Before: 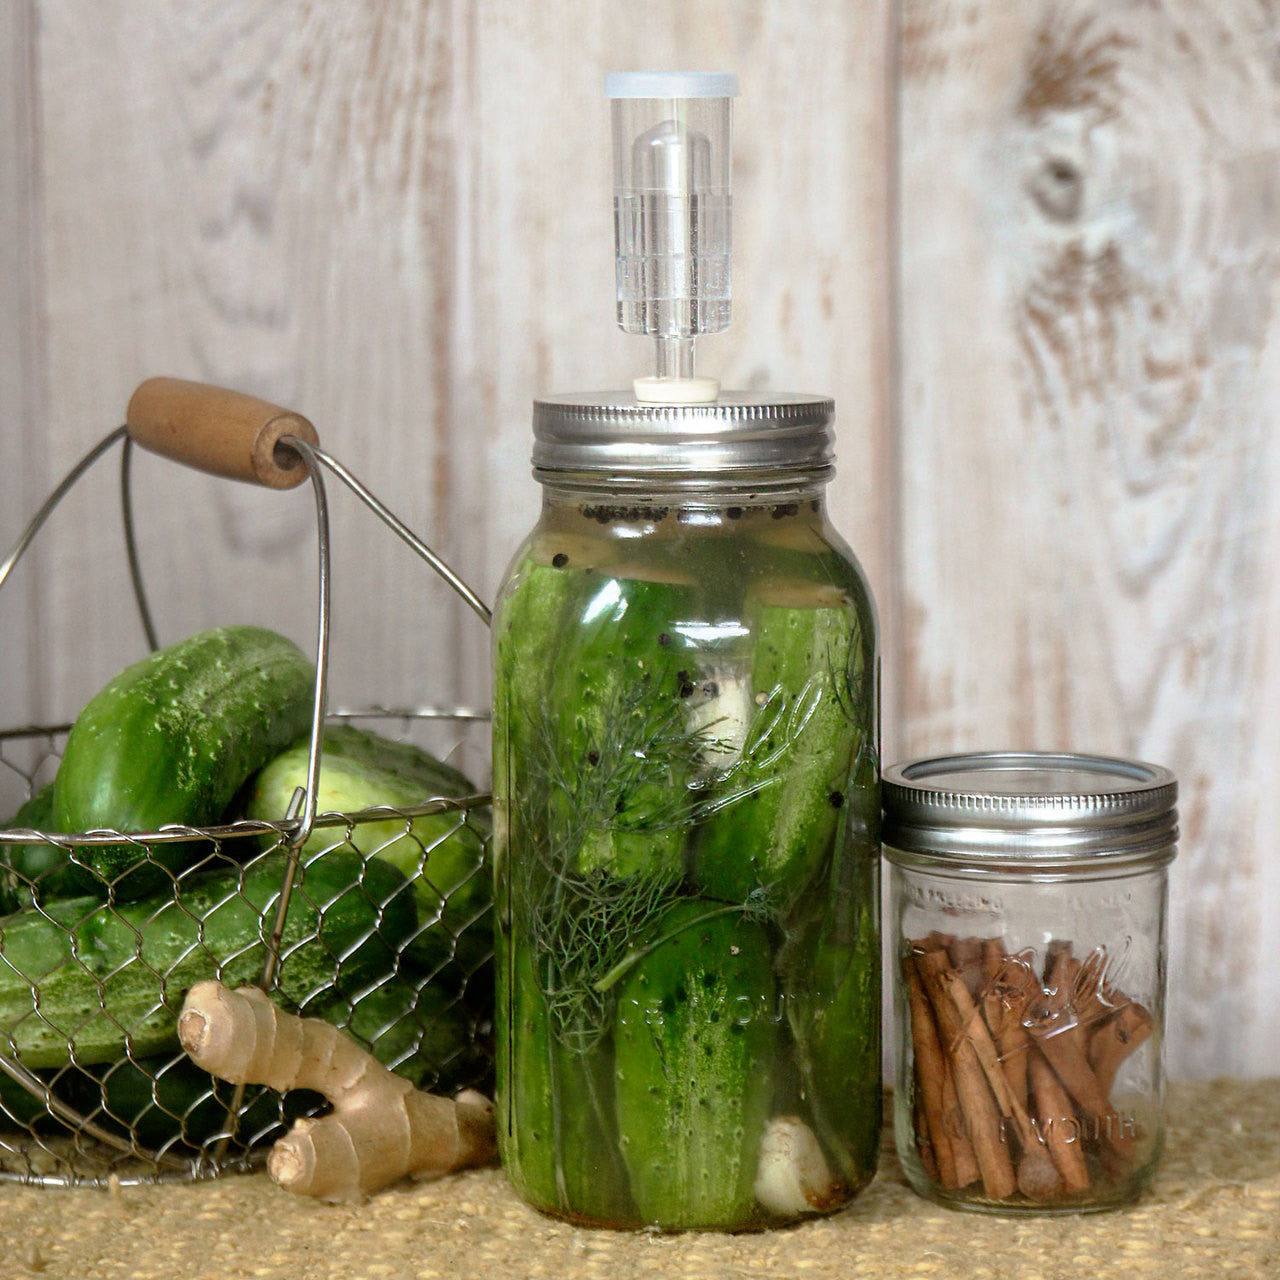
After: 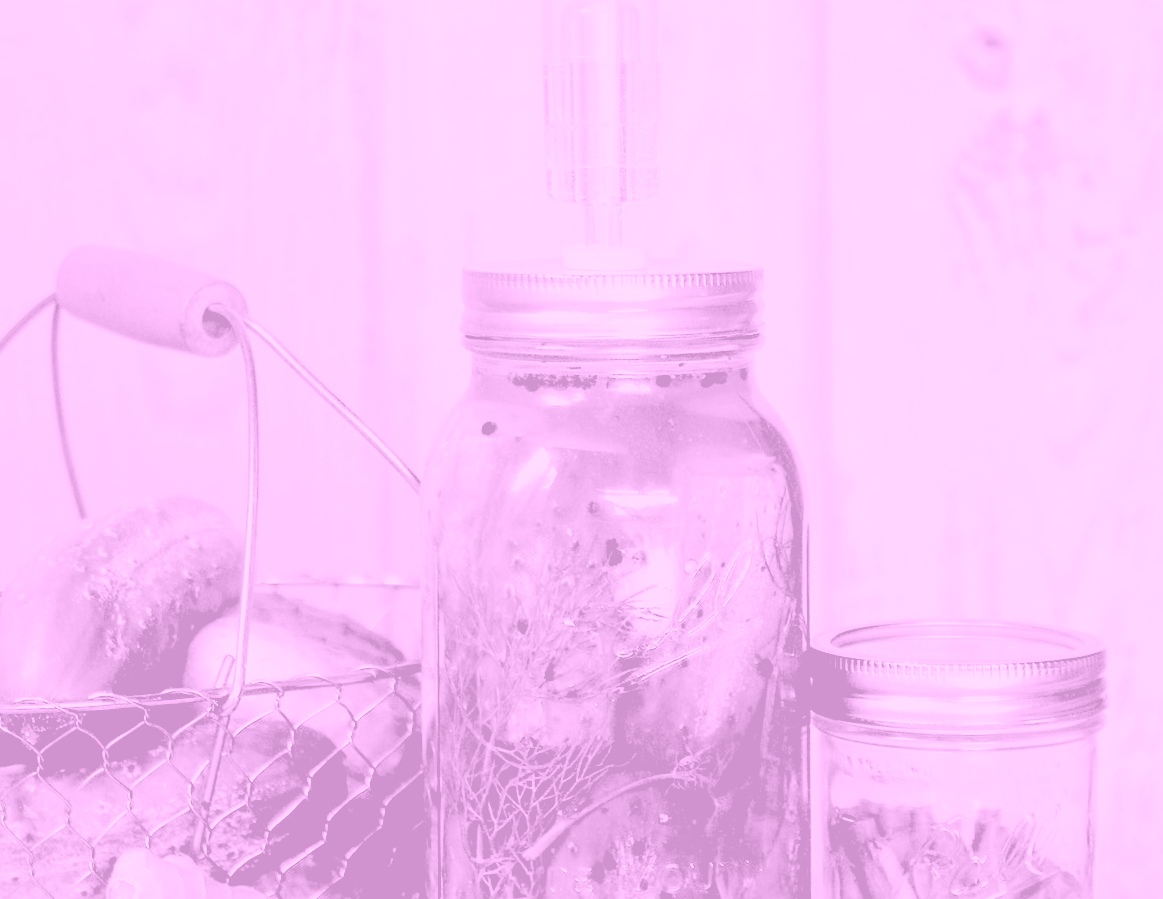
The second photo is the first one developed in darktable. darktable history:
exposure: black level correction 0.001, exposure 0.5 EV, compensate exposure bias true, compensate highlight preservation false
filmic rgb: black relative exposure -8.79 EV, white relative exposure 4.98 EV, threshold 6 EV, target black luminance 0%, hardness 3.77, latitude 66.34%, contrast 0.822, highlights saturation mix 10%, shadows ↔ highlights balance 20%, add noise in highlights 0.1, color science v4 (2020), iterations of high-quality reconstruction 0, type of noise poissonian, enable highlight reconstruction true
crop: left 5.596%, top 10.314%, right 3.534%, bottom 19.395%
rgb levels: levels [[0.034, 0.472, 0.904], [0, 0.5, 1], [0, 0.5, 1]]
tone equalizer: on, module defaults
colorize: hue 331.2°, saturation 75%, source mix 30.28%, lightness 70.52%, version 1
white balance: red 0.948, green 1.02, blue 1.176
